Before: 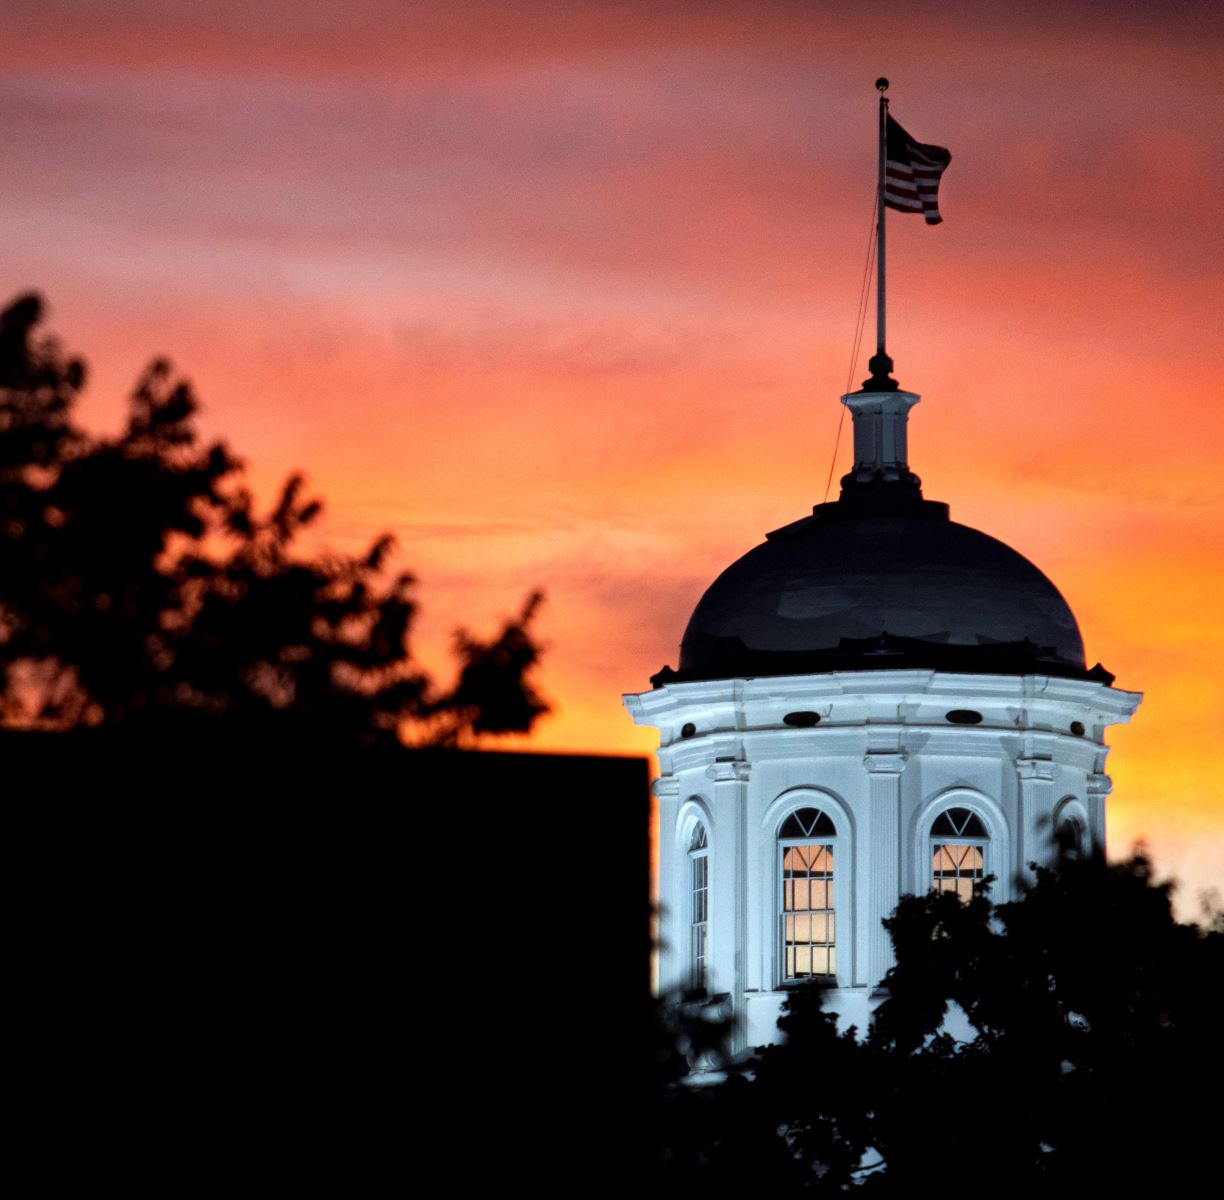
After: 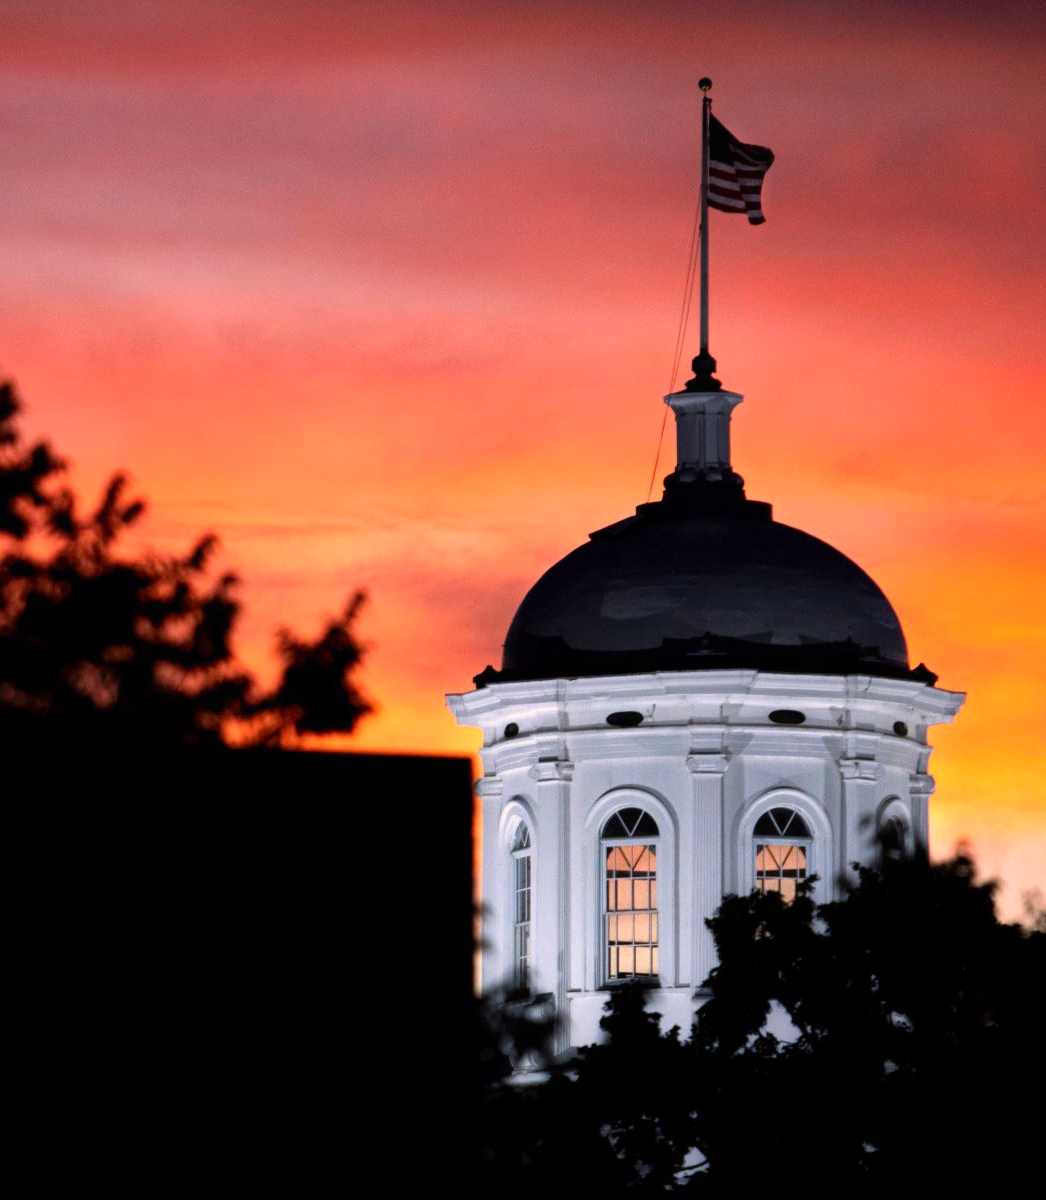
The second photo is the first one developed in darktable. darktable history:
crop and rotate: left 14.523%
contrast equalizer: octaves 7, y [[0.5, 0.501, 0.532, 0.538, 0.54, 0.541], [0.5 ×6], [0.5 ×6], [0 ×6], [0 ×6]], mix -0.309
color correction: highlights a* 14.66, highlights b* 4.89
